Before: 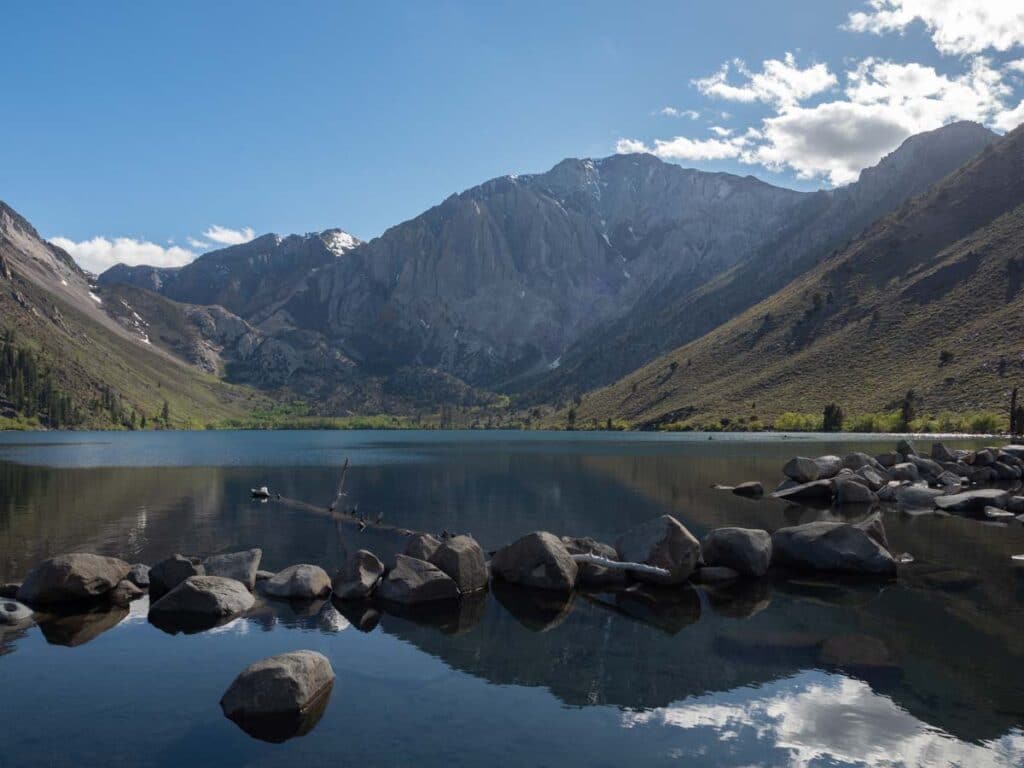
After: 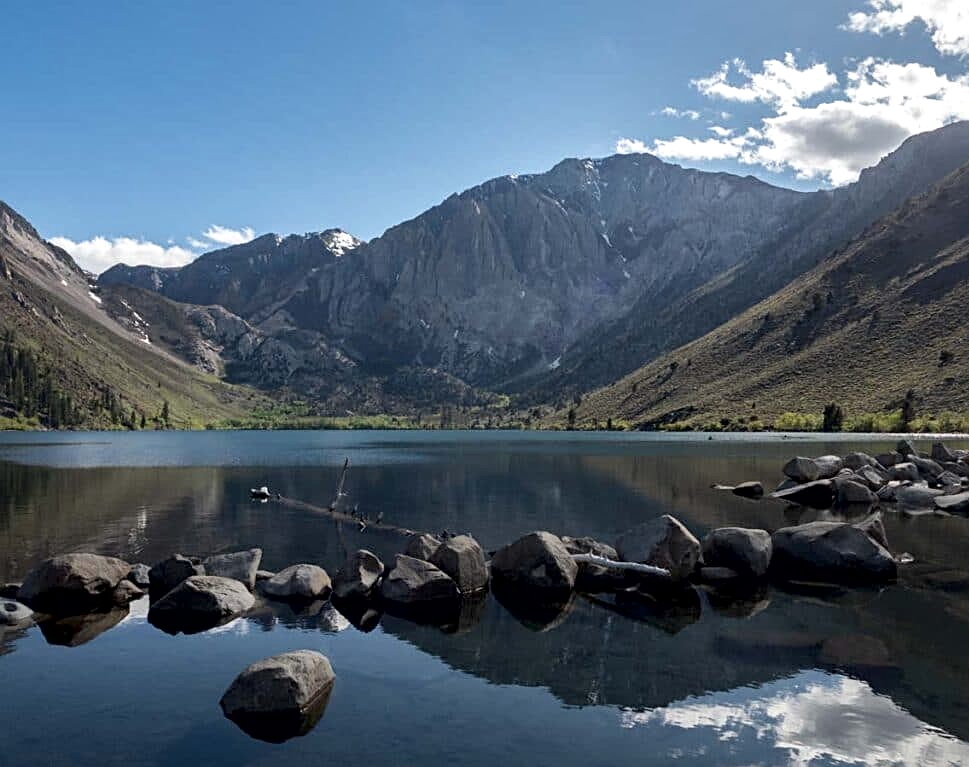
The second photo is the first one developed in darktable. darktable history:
crop and rotate: right 5.282%
sharpen: on, module defaults
local contrast: mode bilateral grid, contrast 25, coarseness 60, detail 151%, midtone range 0.2
exposure: compensate highlight preservation false
